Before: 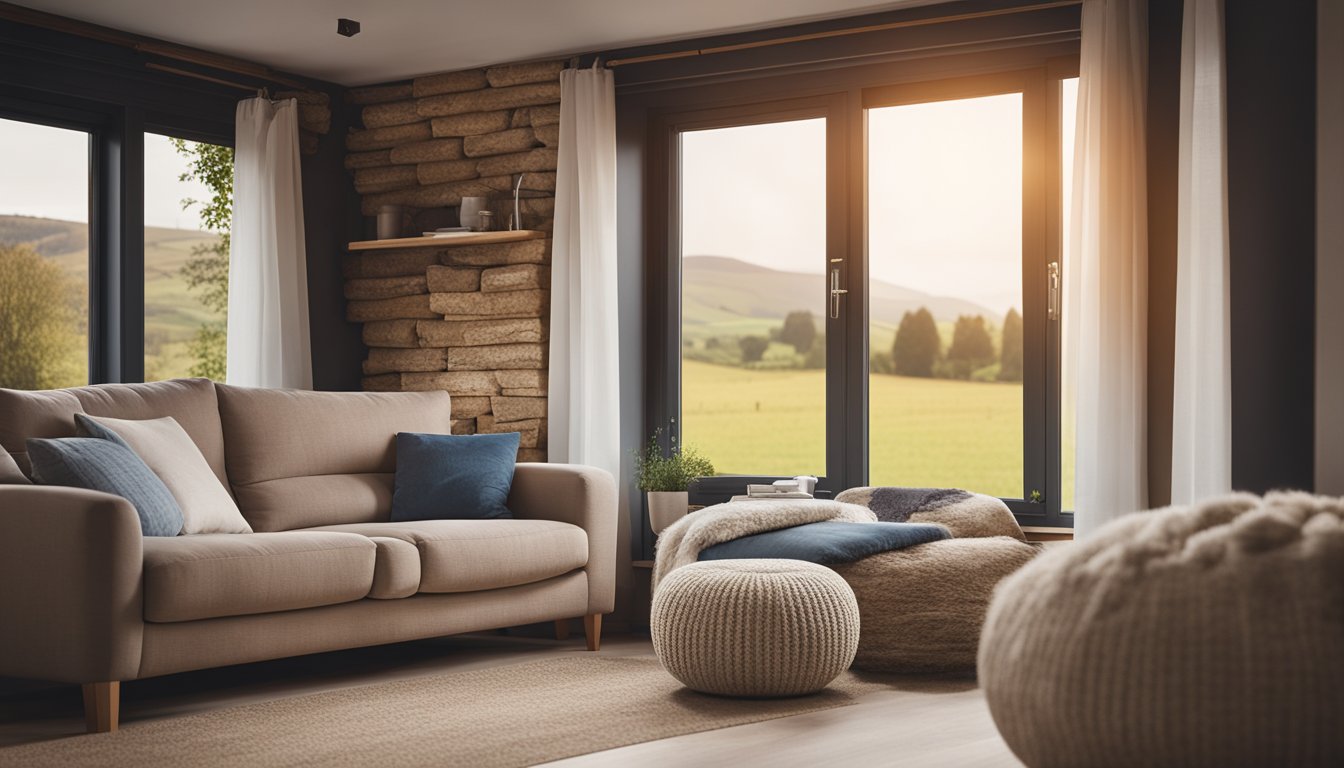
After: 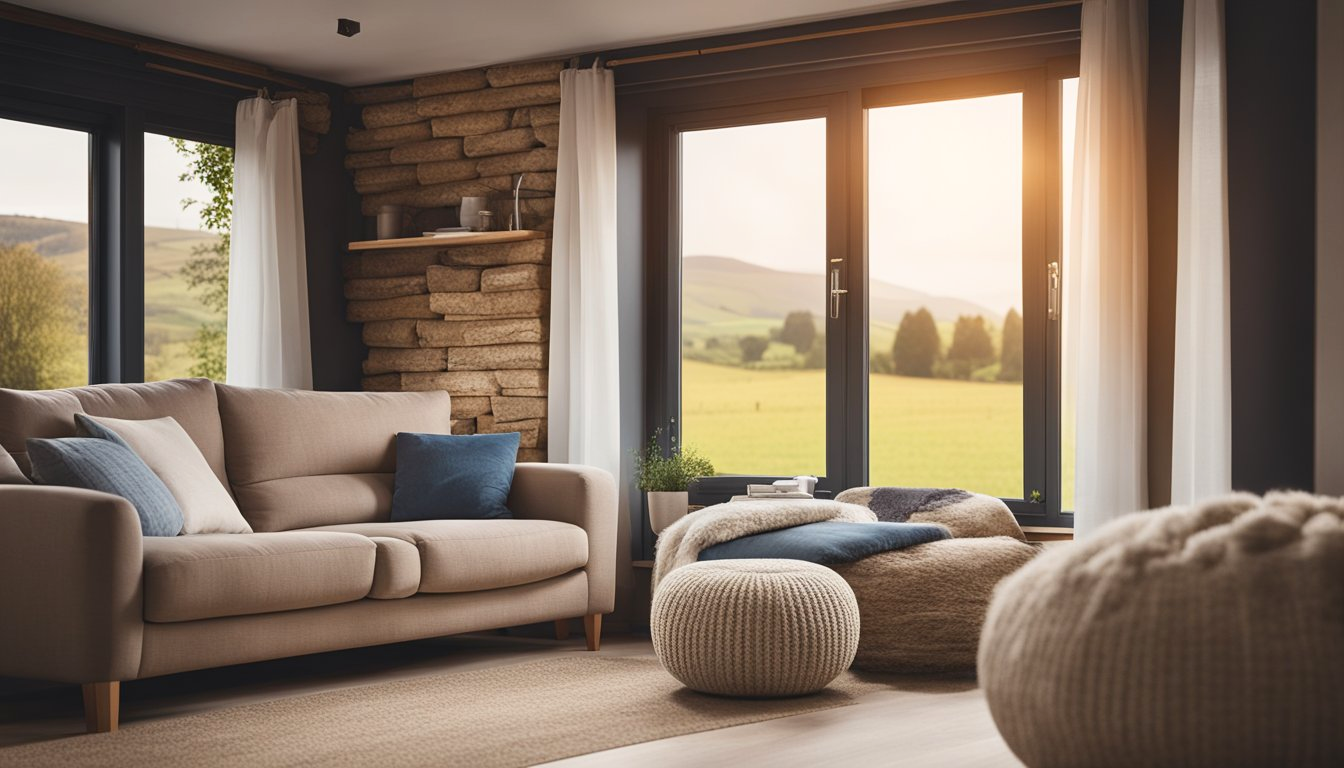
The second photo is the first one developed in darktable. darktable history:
contrast brightness saturation: contrast 0.105, brightness 0.04, saturation 0.094
